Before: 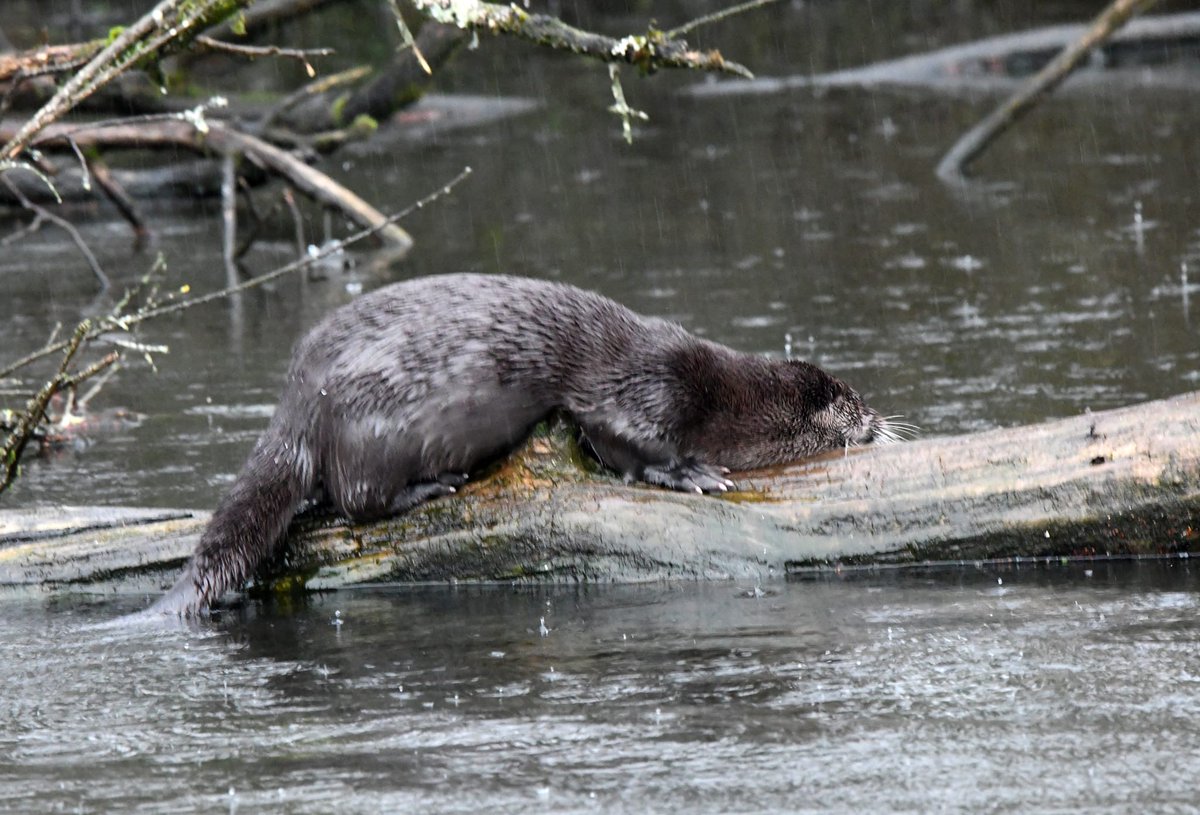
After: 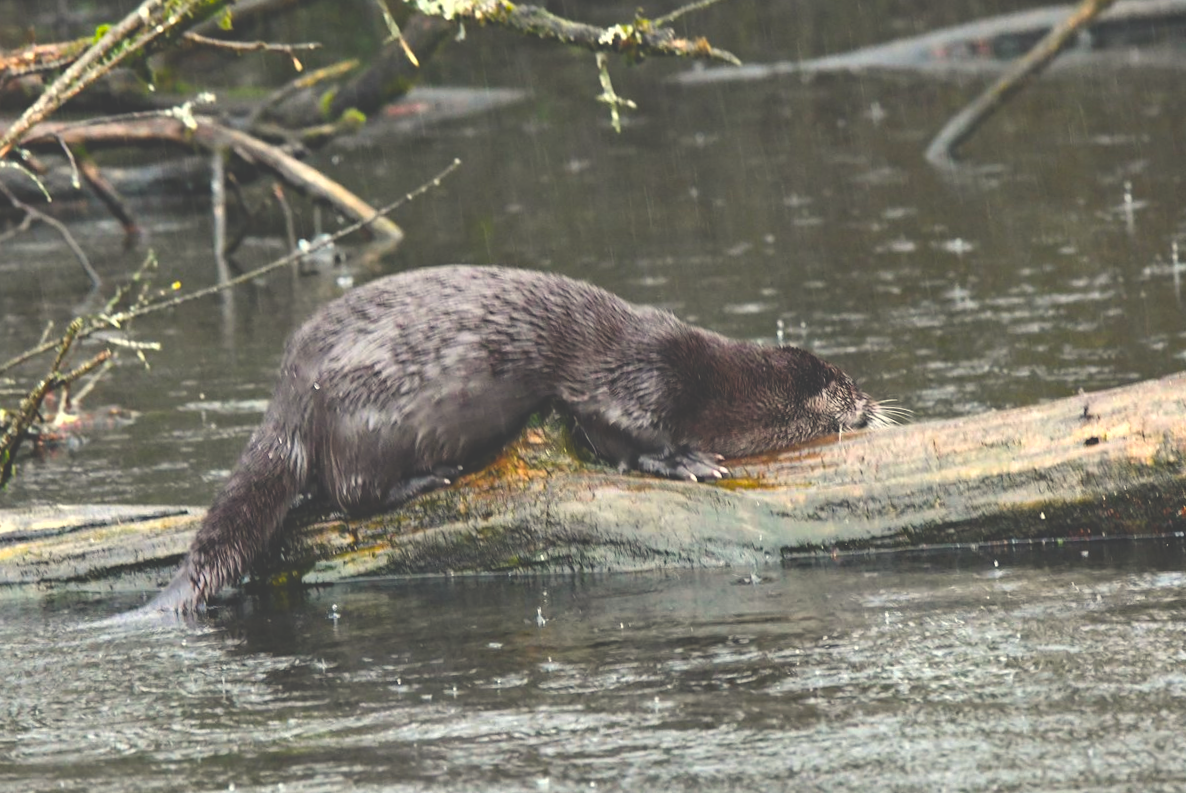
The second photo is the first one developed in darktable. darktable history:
exposure: black level correction -0.041, exposure 0.064 EV, compensate highlight preservation false
white balance: red 1.029, blue 0.92
color balance rgb: perceptual saturation grading › global saturation 30%, global vibrance 20%
rotate and perspective: rotation -1°, crop left 0.011, crop right 0.989, crop top 0.025, crop bottom 0.975
haze removal: compatibility mode true, adaptive false
shadows and highlights: low approximation 0.01, soften with gaussian
